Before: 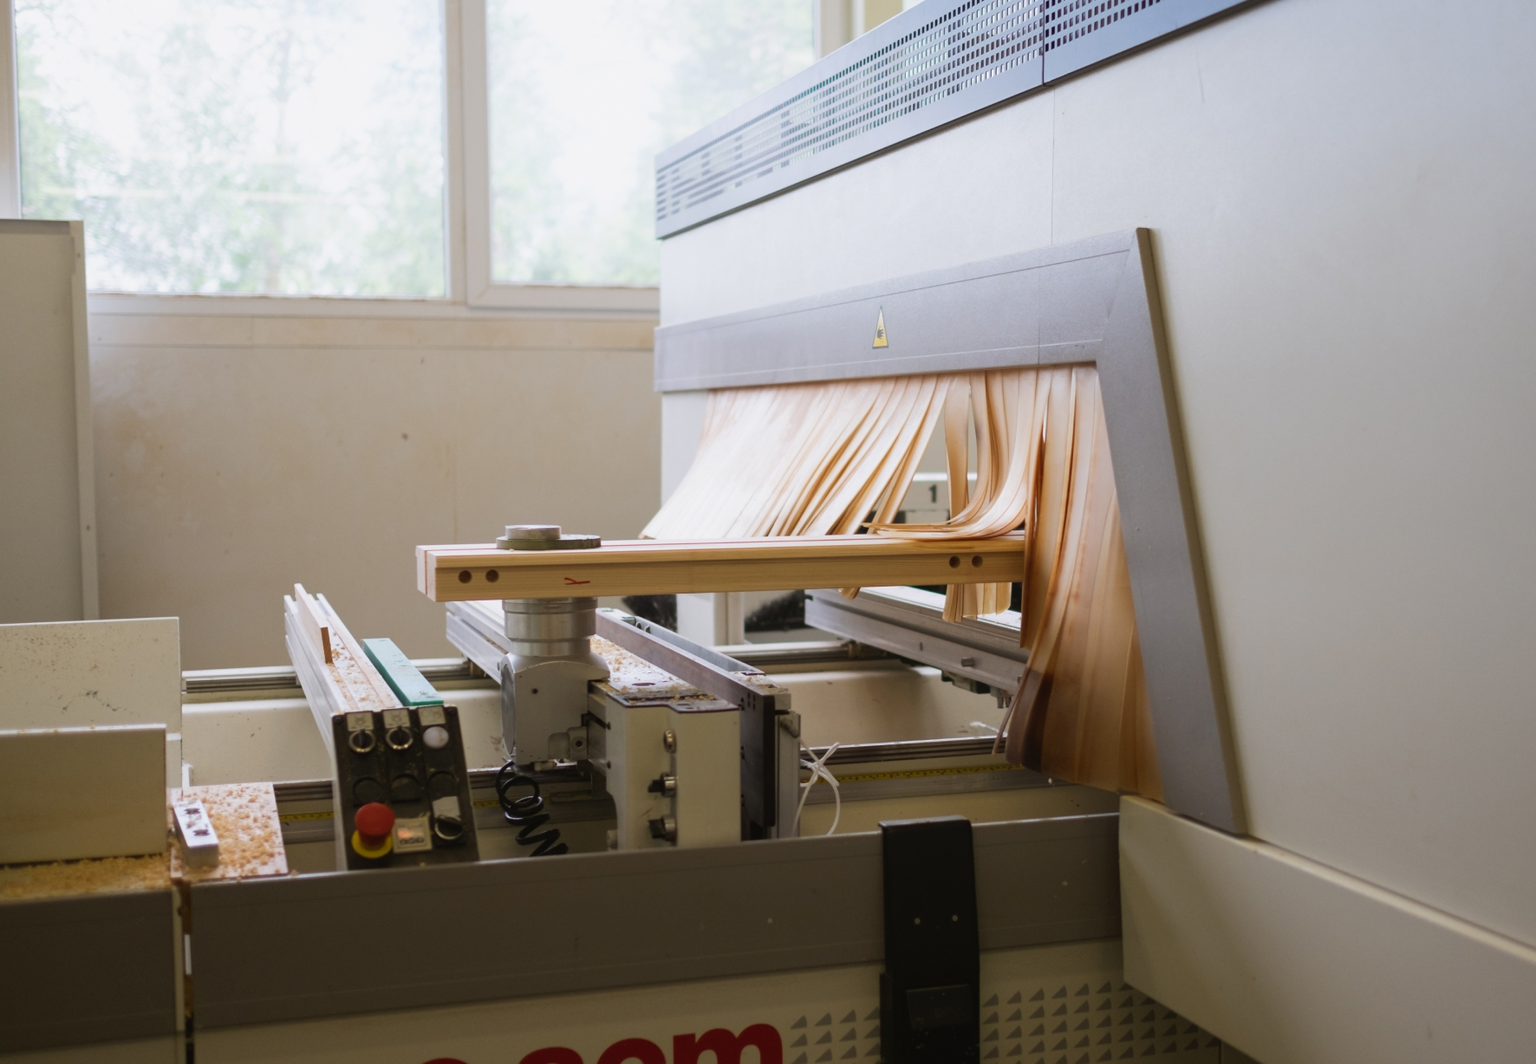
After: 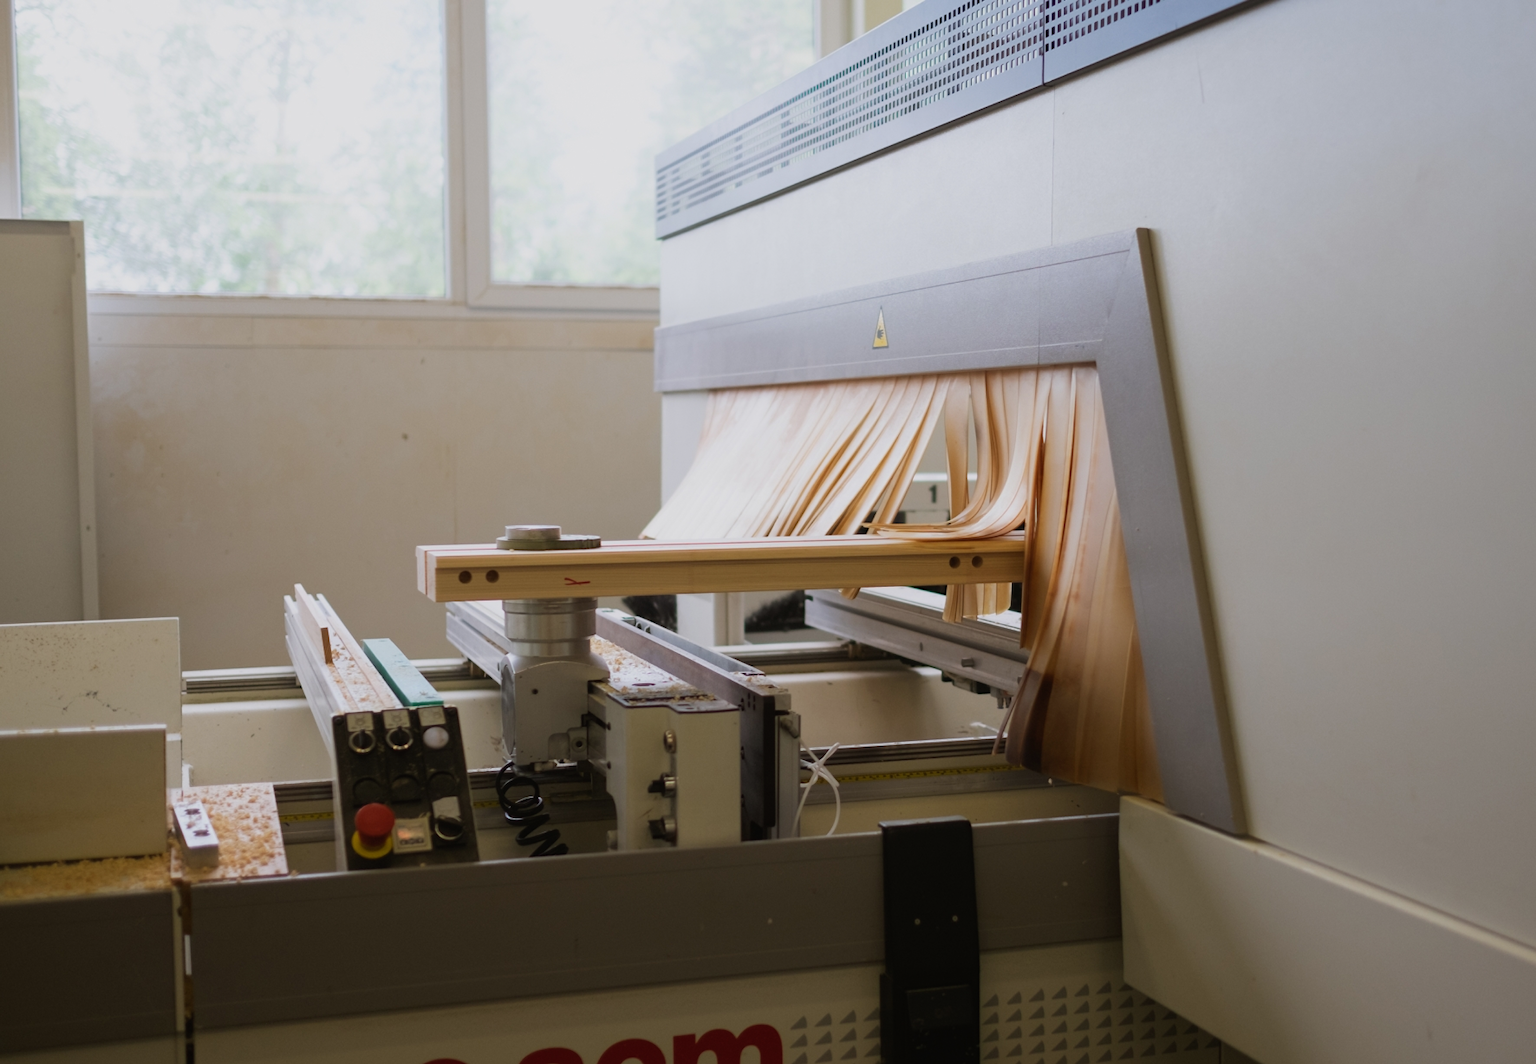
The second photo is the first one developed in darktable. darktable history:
filmic rgb: black relative exposure -16 EV, white relative exposure 2.93 EV, hardness 10.04, color science v6 (2022)
exposure: exposure -0.242 EV, compensate highlight preservation false
